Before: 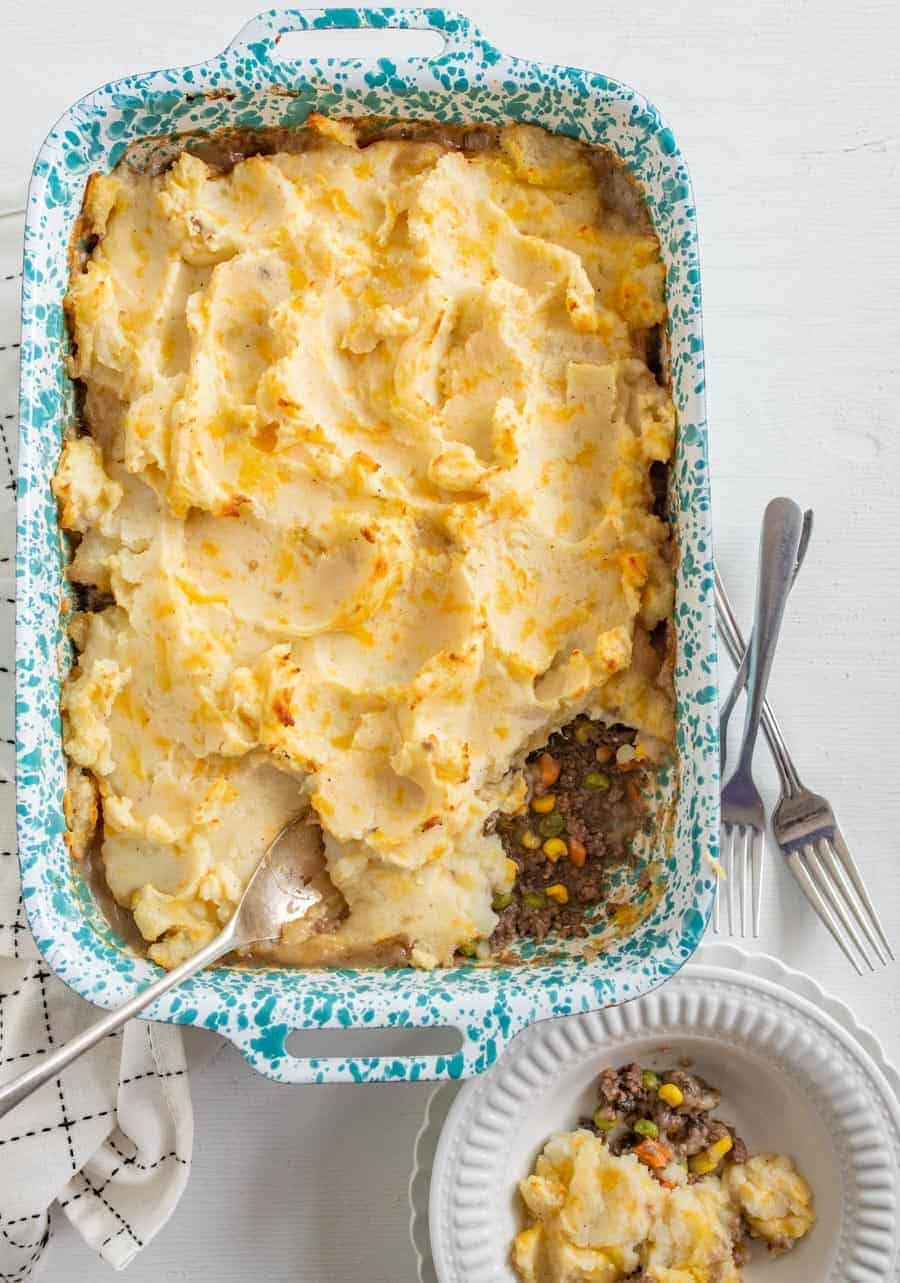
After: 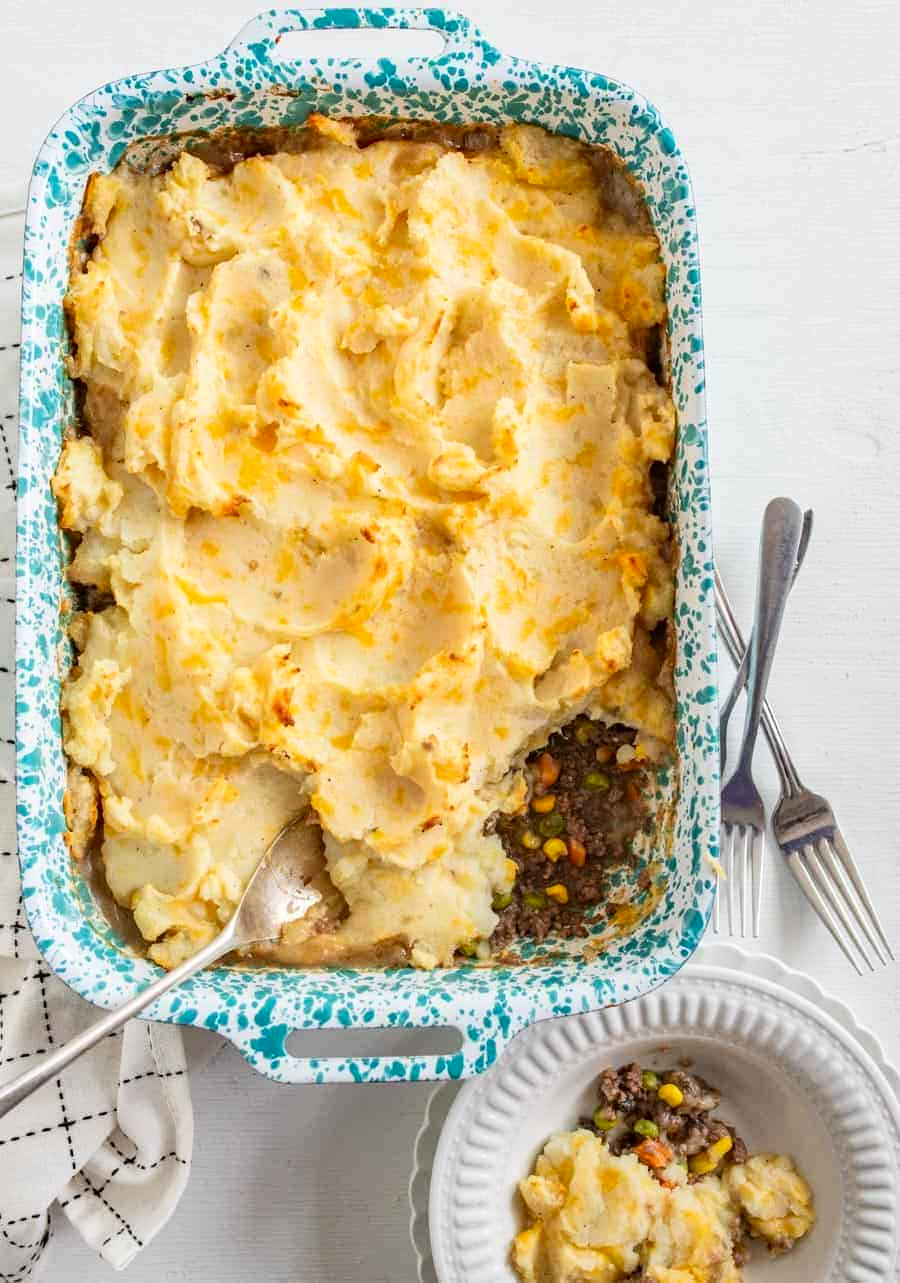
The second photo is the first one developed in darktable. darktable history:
exposure: compensate highlight preservation false
contrast brightness saturation: contrast 0.148, brightness -0.008, saturation 0.103
